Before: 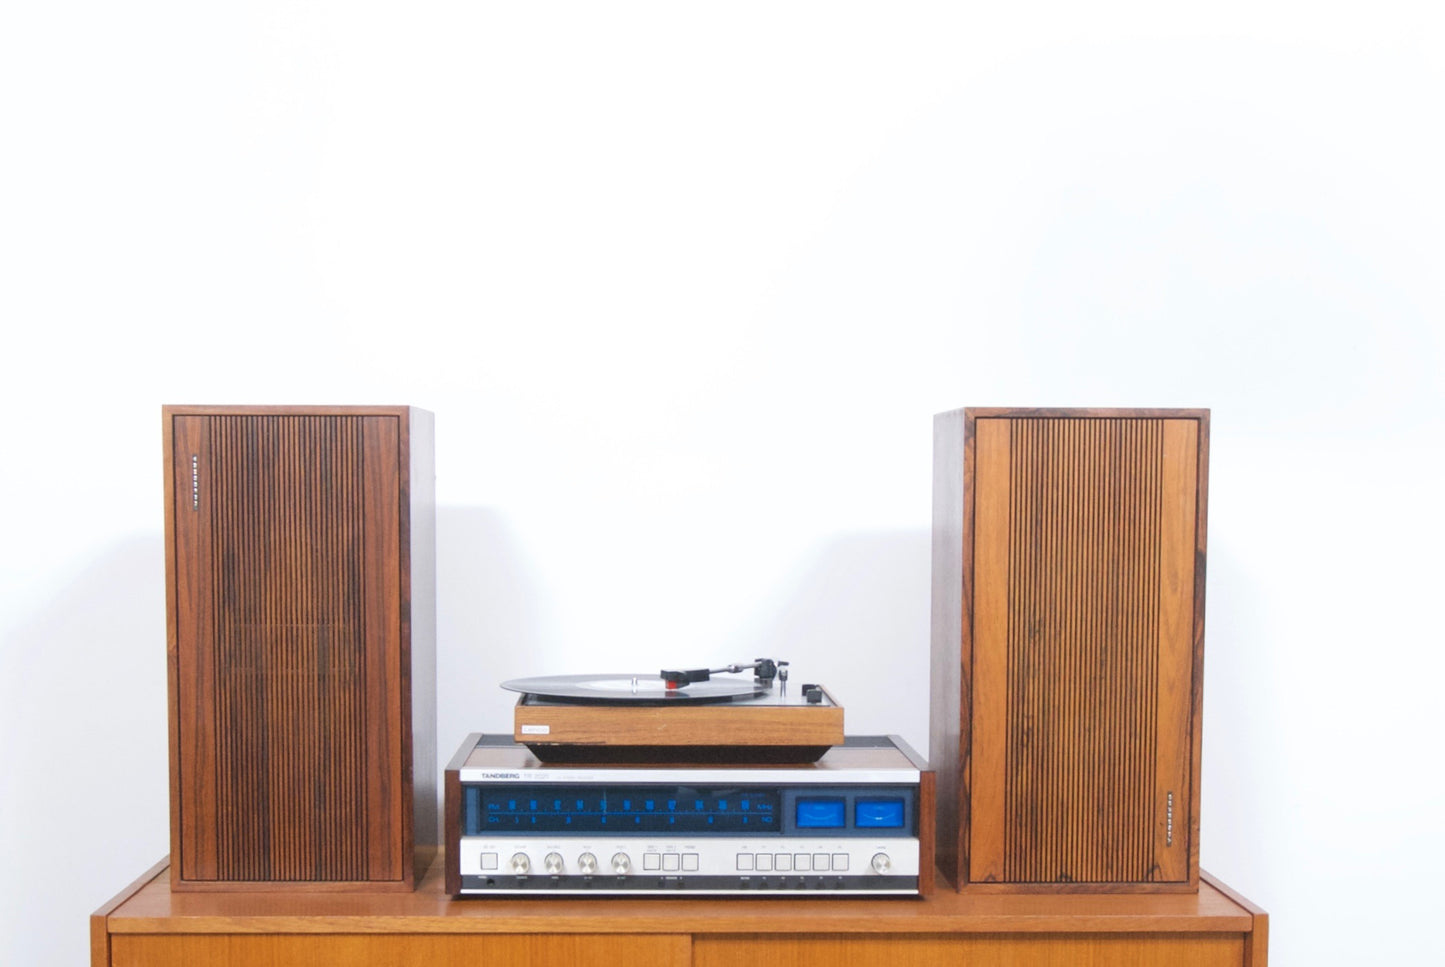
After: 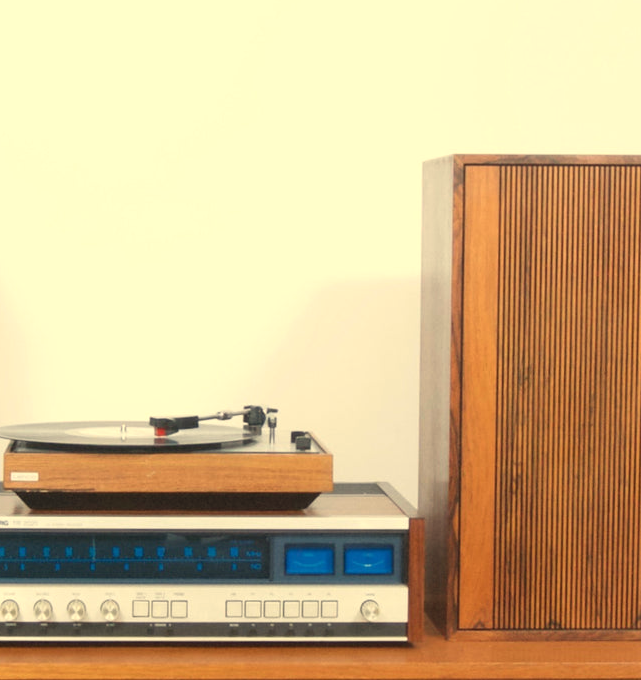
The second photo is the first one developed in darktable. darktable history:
crop: left 35.432%, top 26.233%, right 20.145%, bottom 3.432%
white balance: red 1.08, blue 0.791
